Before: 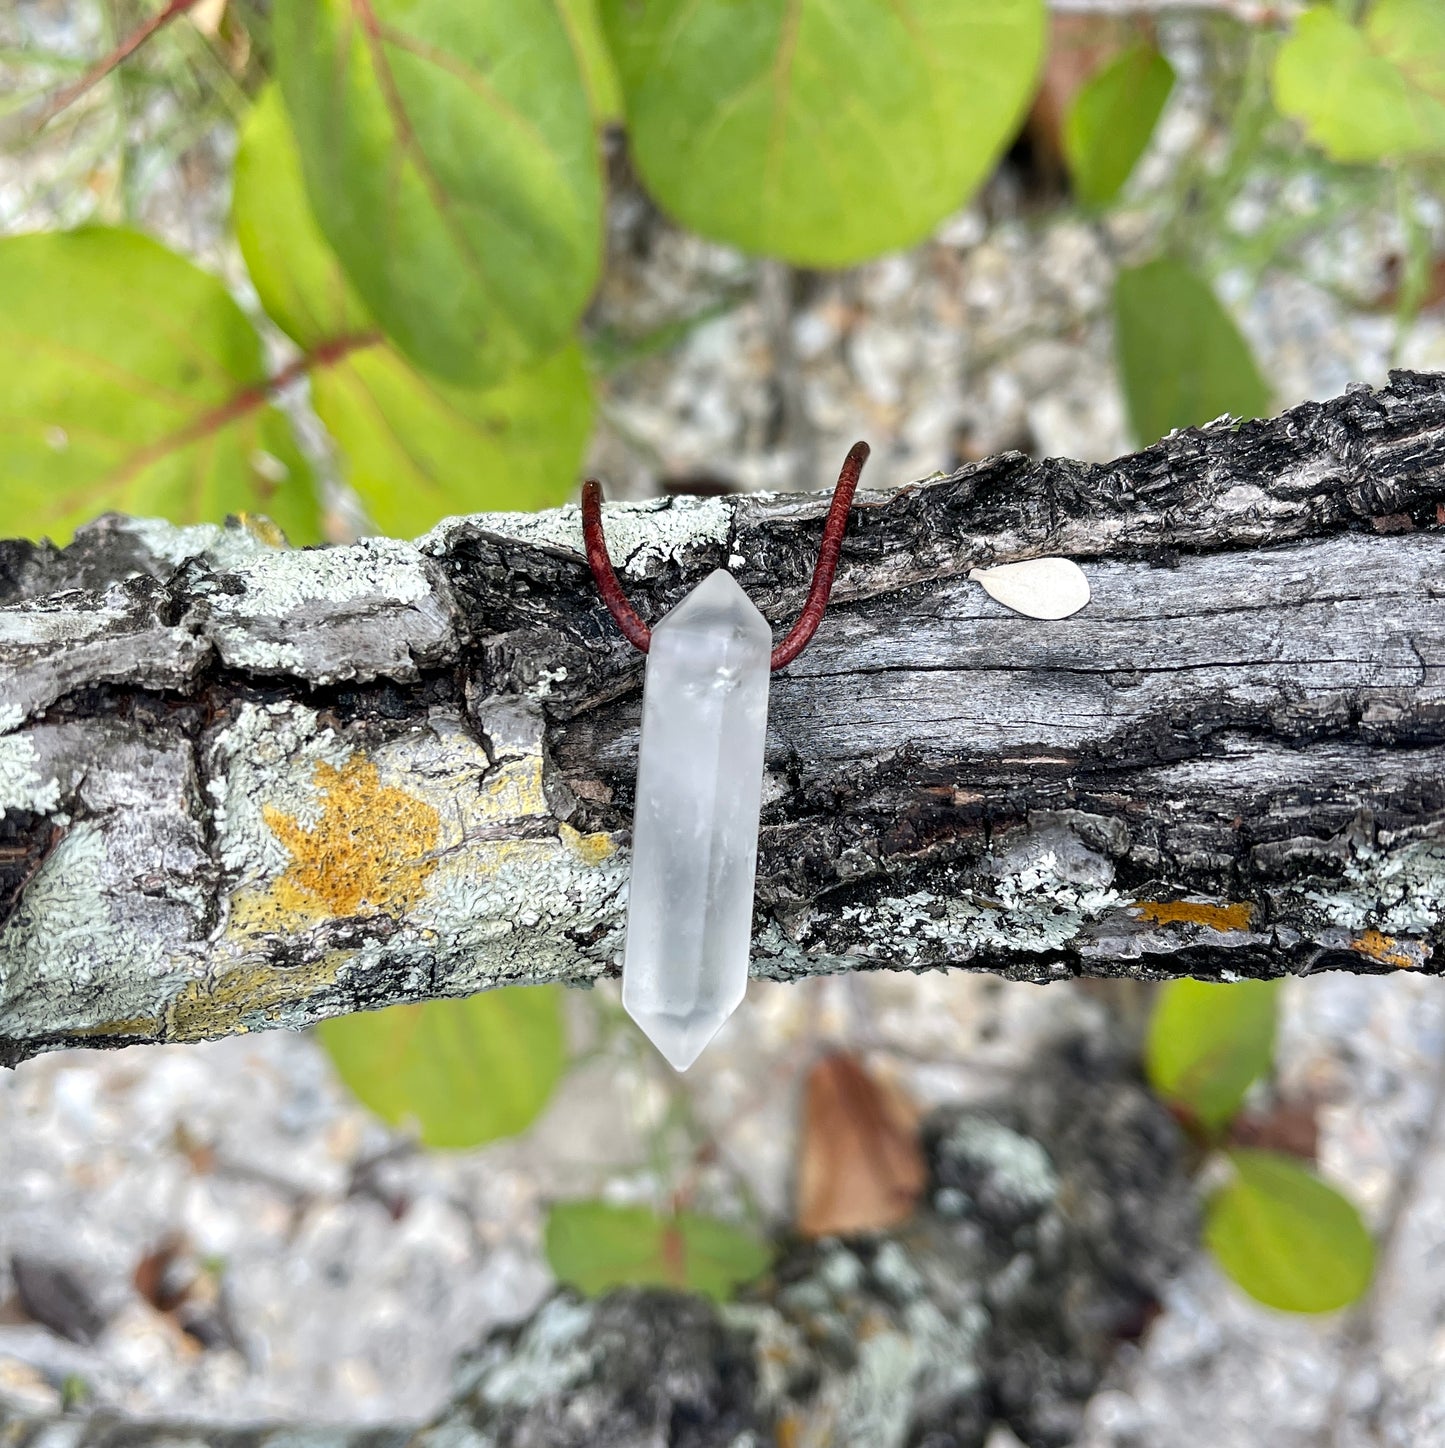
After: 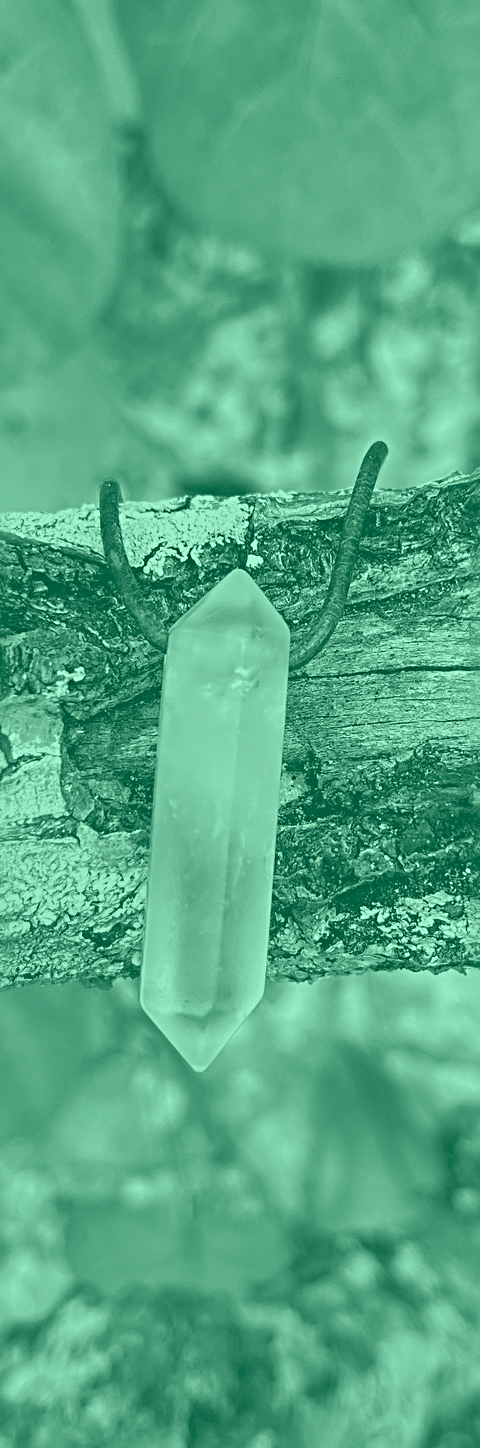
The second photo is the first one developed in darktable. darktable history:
crop: left 33.36%, right 33.36%
white balance: red 0.974, blue 1.044
shadows and highlights: shadows 20.91, highlights -82.73, soften with gaussian
colorize: hue 147.6°, saturation 65%, lightness 21.64%
exposure: exposure 0.2 EV, compensate highlight preservation false
sharpen: radius 4
